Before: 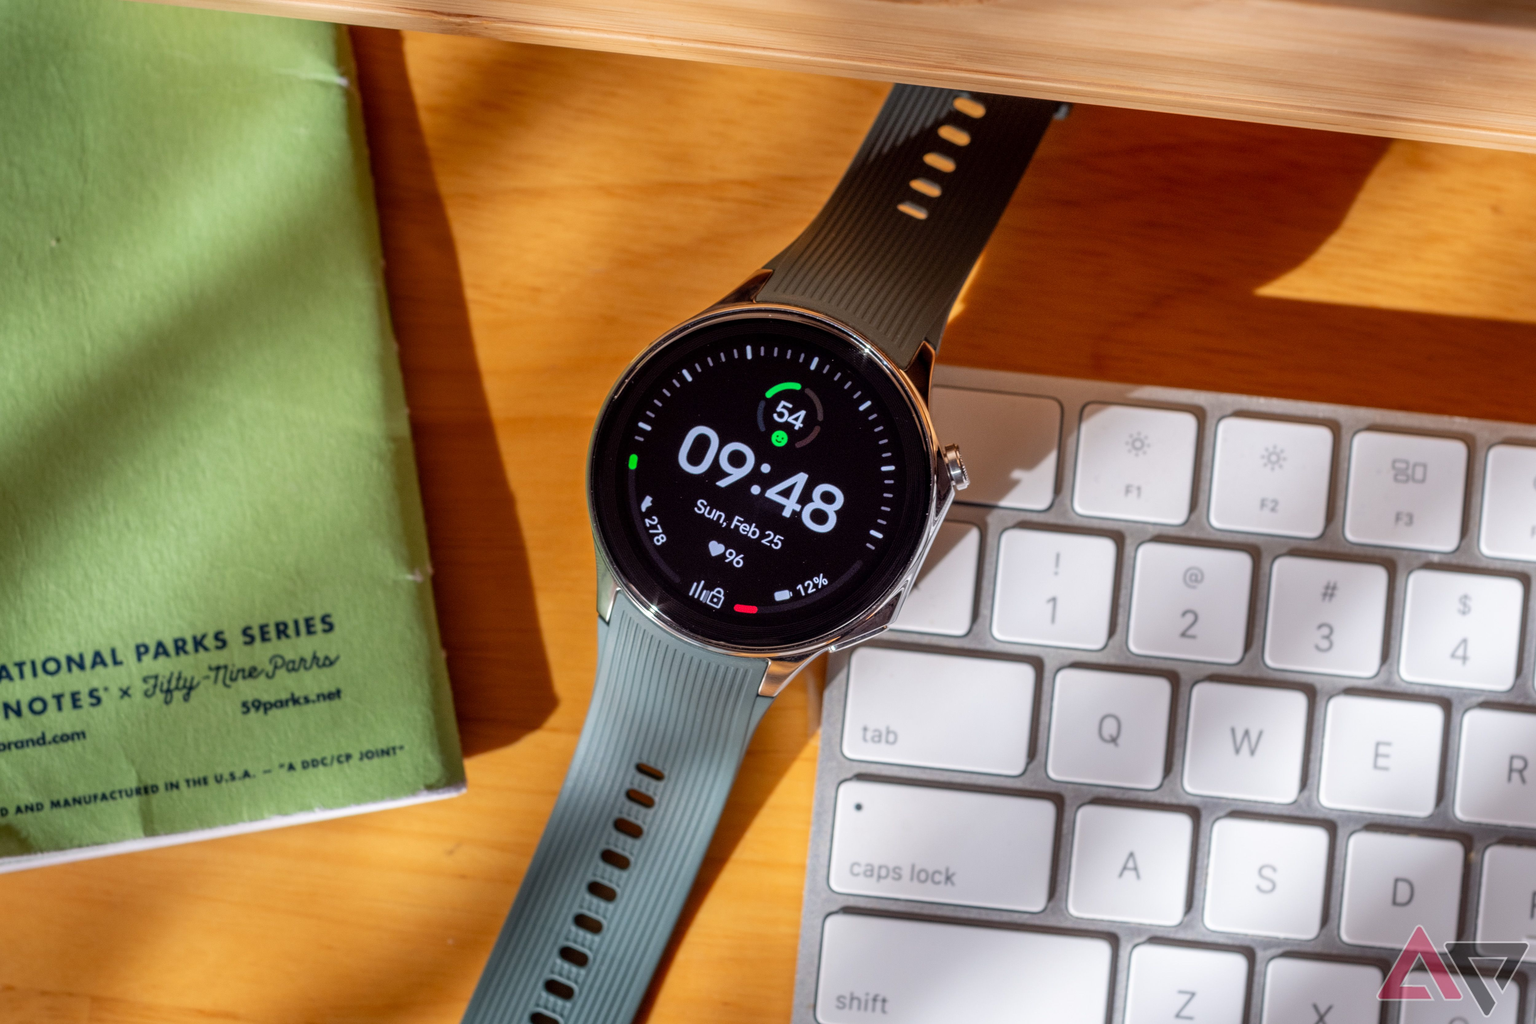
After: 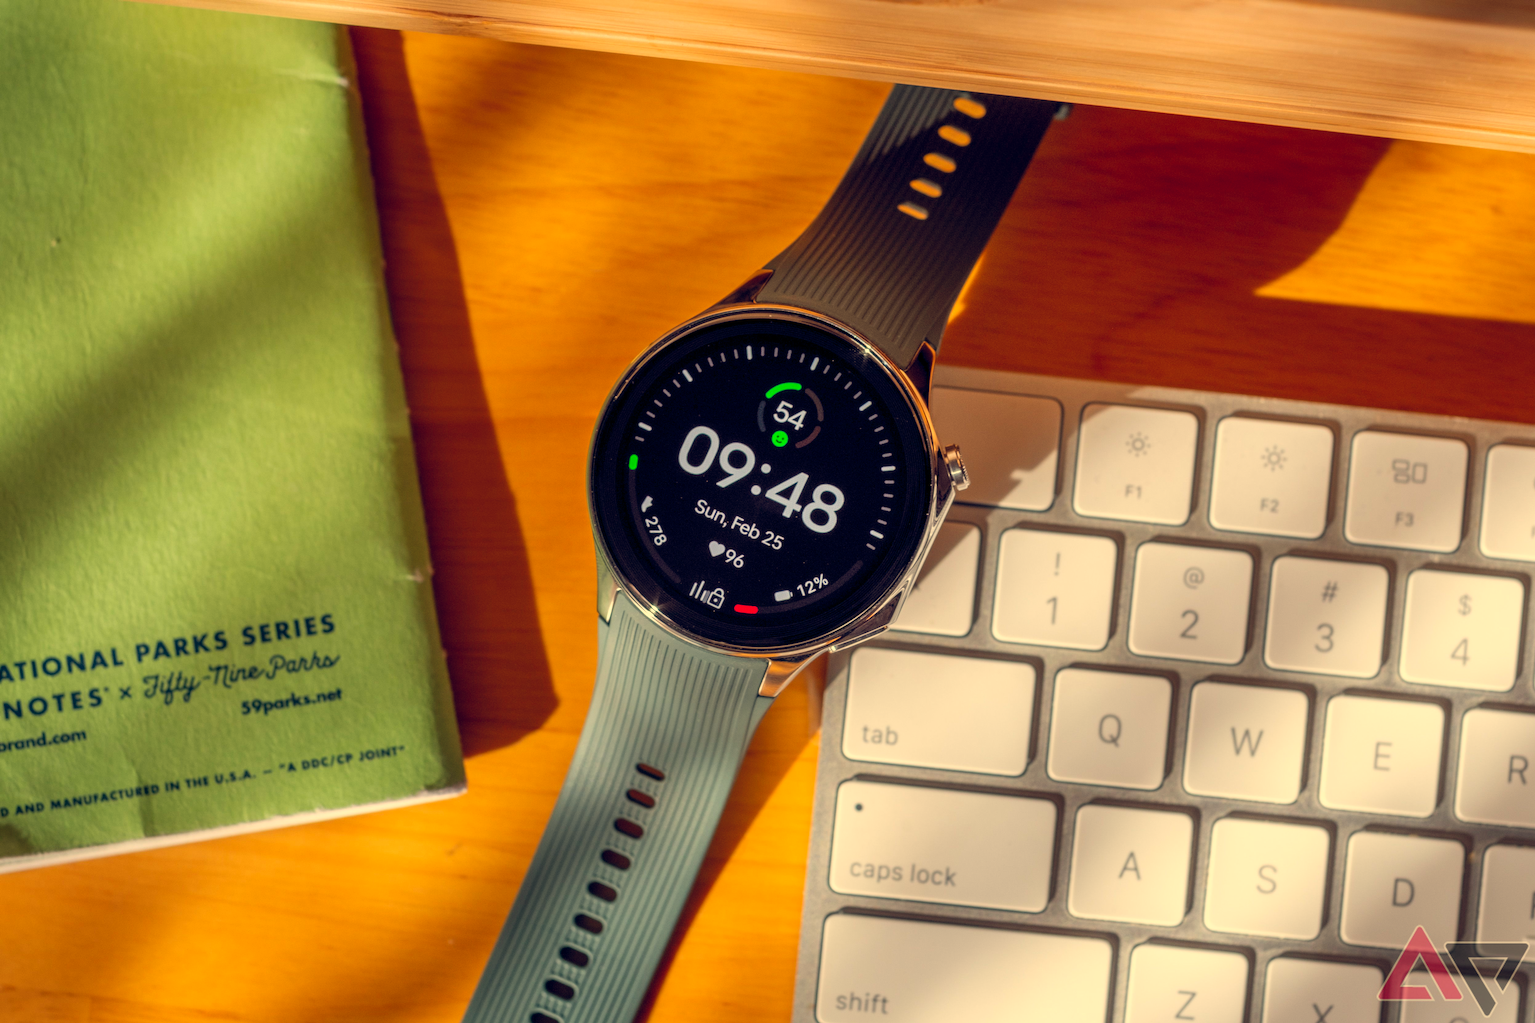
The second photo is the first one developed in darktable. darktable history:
color balance rgb: shadows lift › hue 87.51°, highlights gain › chroma 1.35%, highlights gain › hue 55.1°, global offset › chroma 0.13%, global offset › hue 253.66°, perceptual saturation grading › global saturation 16.38%
white balance: red 1.08, blue 0.791
